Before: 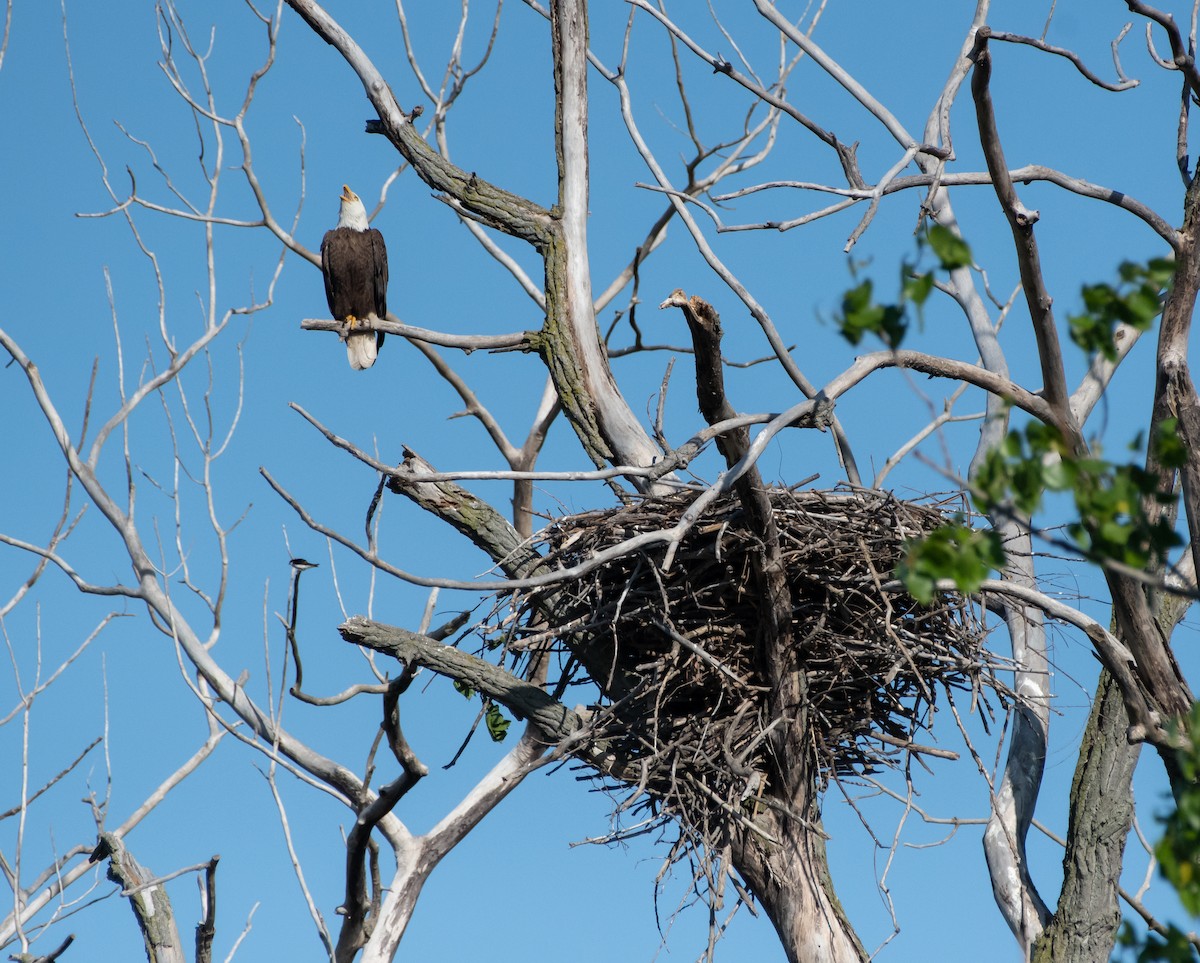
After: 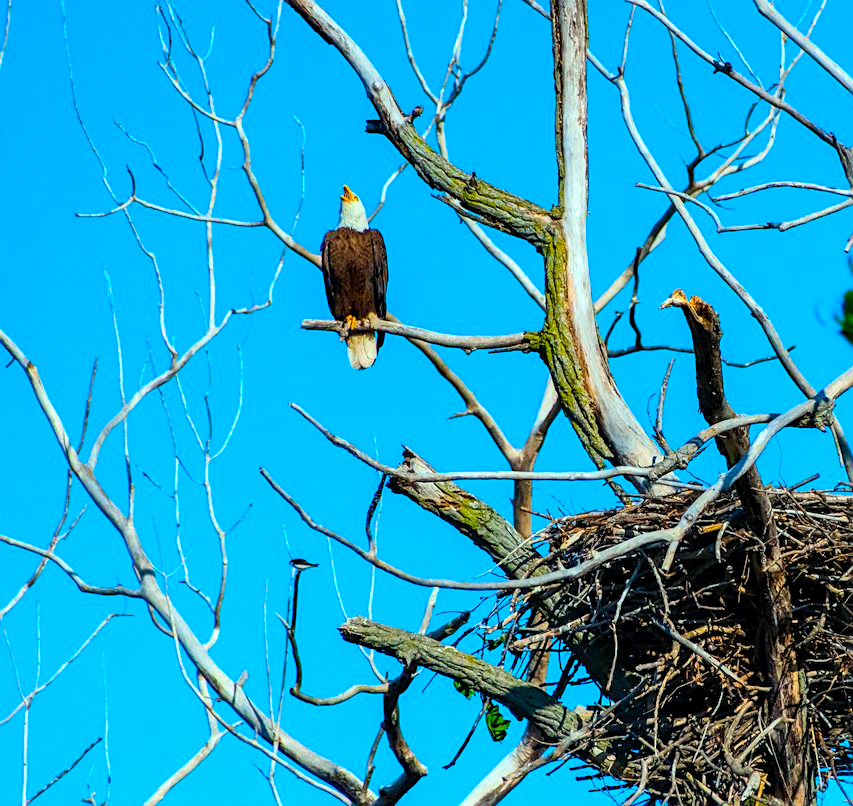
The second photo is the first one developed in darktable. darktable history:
contrast brightness saturation: contrast 0.198, brightness 0.195, saturation 0.806
crop: right 28.915%, bottom 16.295%
color calibration: illuminant Planckian (black body), x 0.35, y 0.351, temperature 4769.35 K, saturation algorithm version 1 (2020)
color balance rgb: linear chroma grading › global chroma 9.828%, perceptual saturation grading › global saturation 50.352%, perceptual brilliance grading › global brilliance 9.264%, perceptual brilliance grading › shadows 15.048%, global vibrance 39.713%
exposure: black level correction 0, exposure -0.739 EV, compensate highlight preservation false
local contrast: detail 144%
sharpen: on, module defaults
